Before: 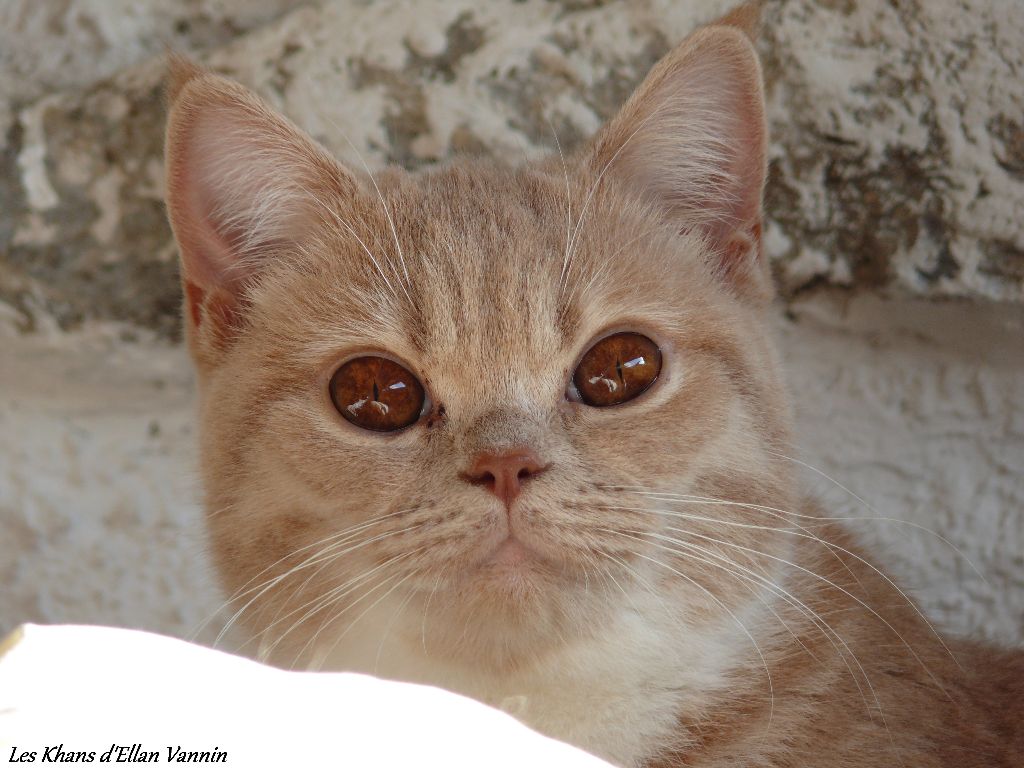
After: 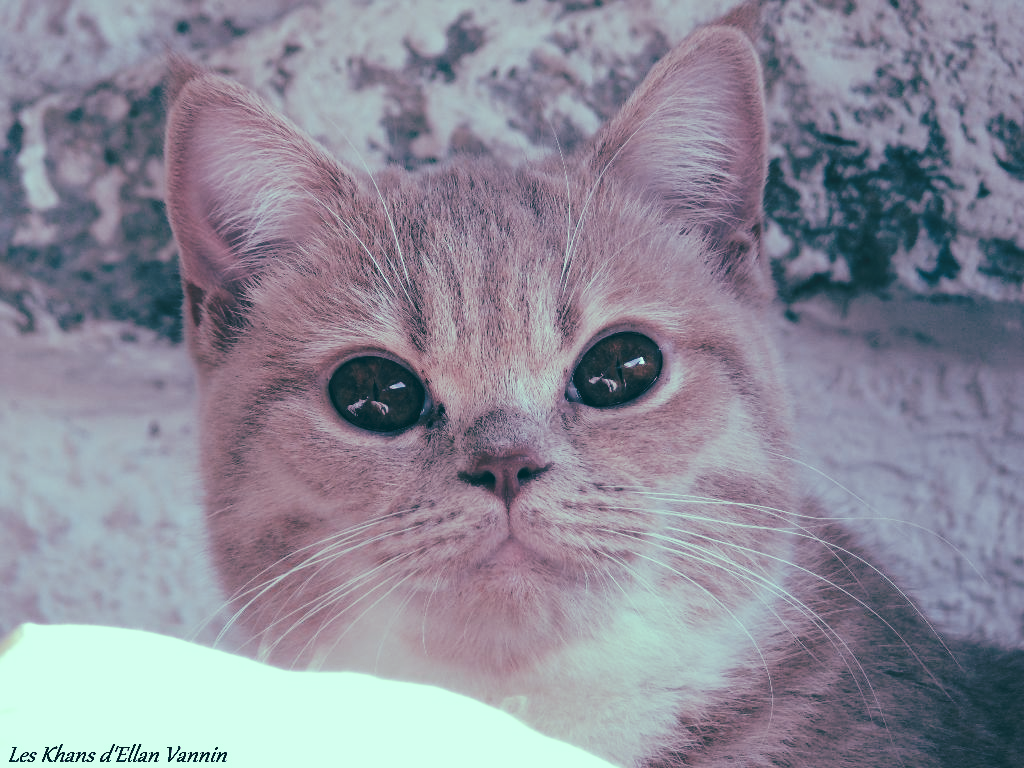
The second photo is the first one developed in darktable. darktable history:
tone curve: curves: ch0 [(0, 0) (0.003, 0.077) (0.011, 0.089) (0.025, 0.105) (0.044, 0.122) (0.069, 0.134) (0.1, 0.151) (0.136, 0.171) (0.177, 0.198) (0.224, 0.23) (0.277, 0.273) (0.335, 0.343) (0.399, 0.422) (0.468, 0.508) (0.543, 0.601) (0.623, 0.695) (0.709, 0.782) (0.801, 0.866) (0.898, 0.934) (1, 1)], preserve colors none
color look up table: target L [95.39, 91.64, 89.14, 49.05, 50.31, 35.2, 36.89, 23.81, 4.222, 200.85, 96.58, 74.08, 65.87, 64.09, 64, 64.95, 56.09, 57.24, 48.36, 45.39, 41.06, 39.29, 37.97, 24.08, 18.42, 12.15, 86.04, 74.27, 76.74, 77.83, 60.04, 61.31, 70, 54.09, 46.48, 47.11, 33.79, 35.89, 36.93, 22.58, 15.88, 20.81, 17.31, 85.04, 79.25, 71.96, 58, 54.22, 36.42], target a [-34.87, -33.42, -42.05, -18.39, -21.25, -24.33, -16.62, -27.72, -11.39, 0, -32.43, 6.08, 0.036, -1.22, 24.29, -0.158, 35.69, 37.14, 53.99, 10.59, 29.56, 15.28, 4.805, 27.24, -25, -10.06, -10.07, 11.09, -3.534, 6.725, 14.45, -4.087, 11.8, 35.11, 24.64, -4.501, 30.71, 12.55, 16.82, -18.68, -3.923, -8.269, 4.674, -39.78, -28.67, -28.44, -16.26, -19.24, -9.373], target b [30.95, 36.21, 11.11, 13.73, 0.396, 3.231, -13.09, -4.868, -10.55, -0.001, 12.31, 6.077, 28.05, 5.885, 19.98, -7.733, 8.791, -8.259, 16.61, 10.76, -2.018, -0.048, -13.26, -0.791, -3.728, -12.89, -1.024, -11.16, -16.73, -15.85, -13.99, -25.88, -26.97, -26.81, -22.91, -45.24, -14, -34.76, -55.48, -16.45, -28.35, -26.21, -37.09, -3.956, -11.29, -21.29, -14.61, -27.73, -25.23], num patches 49
